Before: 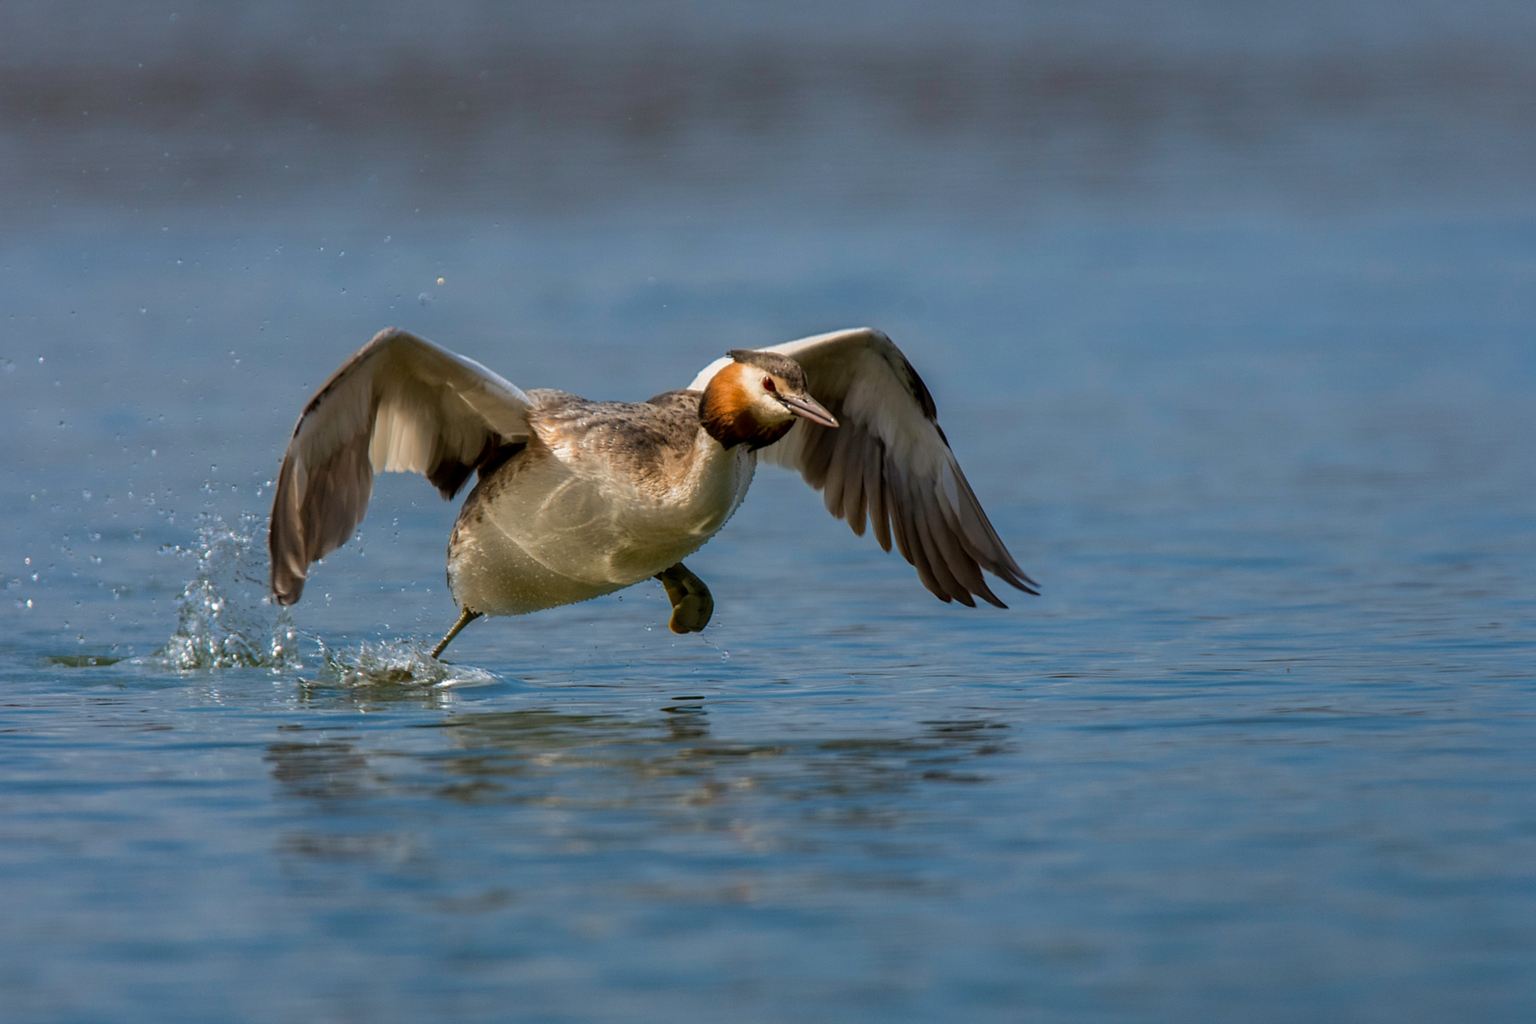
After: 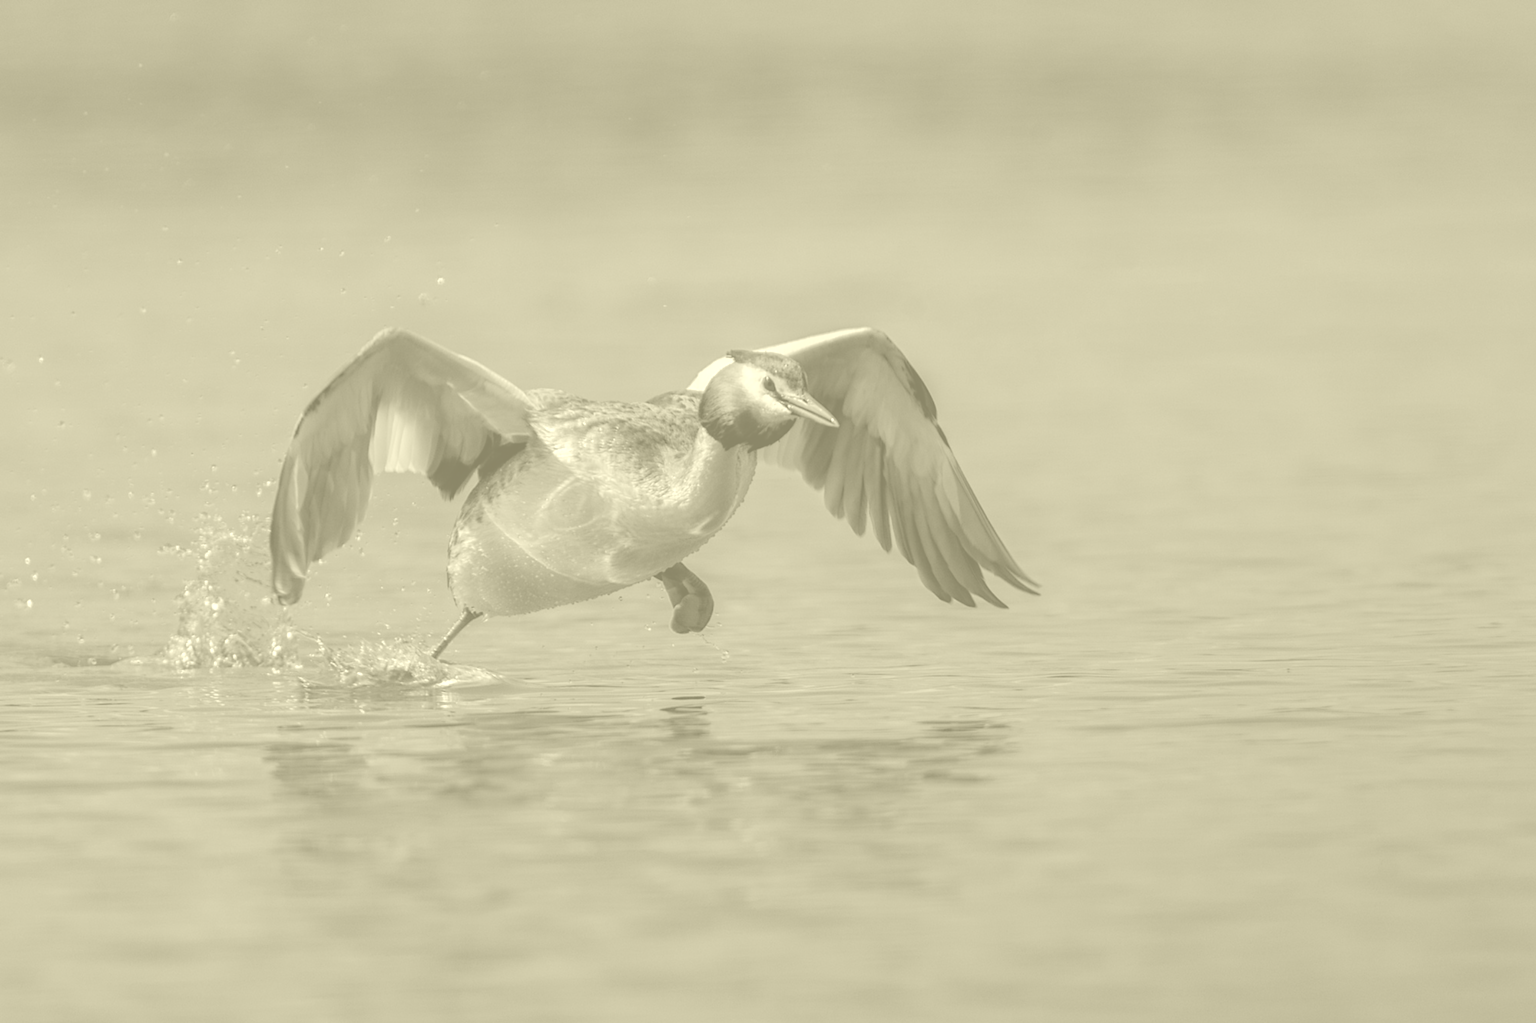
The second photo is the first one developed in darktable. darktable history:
local contrast: highlights 100%, shadows 100%, detail 120%, midtone range 0.2
colorize: hue 43.2°, saturation 40%, version 1
